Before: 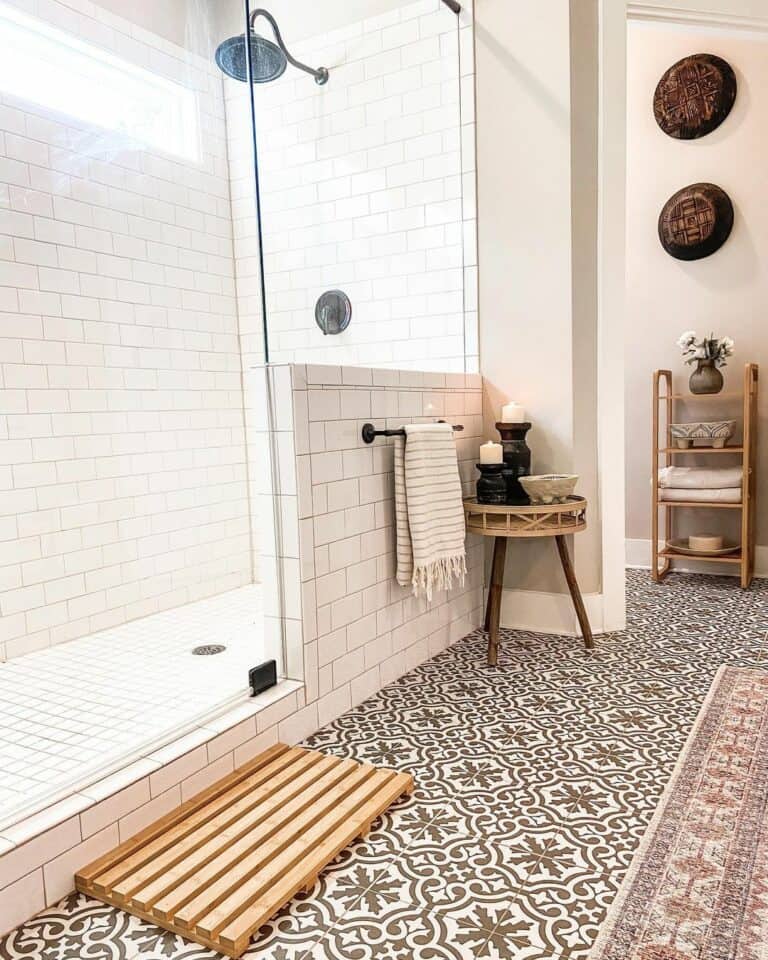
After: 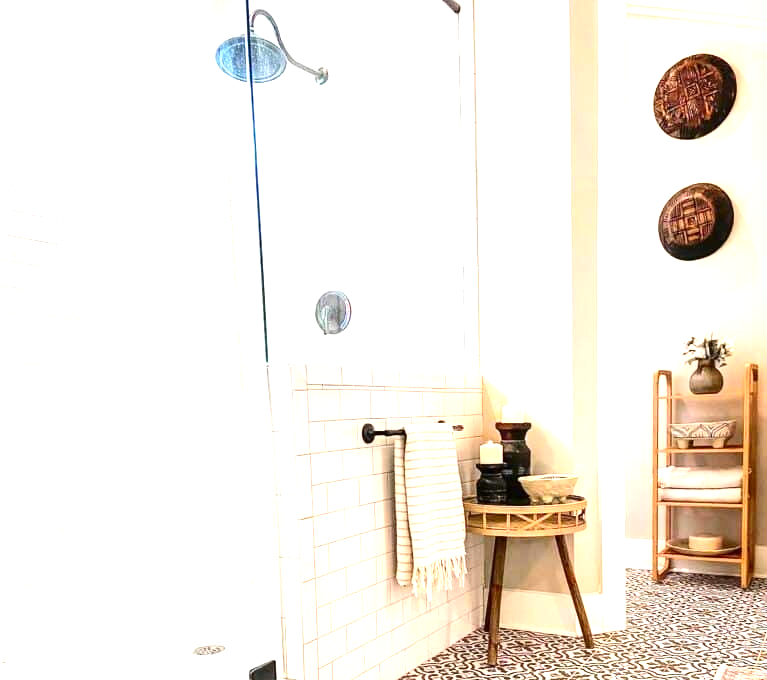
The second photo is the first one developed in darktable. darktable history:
crop: right 0%, bottom 29.082%
exposure: exposure 1.134 EV, compensate exposure bias true, compensate highlight preservation false
contrast brightness saturation: contrast 0.16, saturation 0.334
